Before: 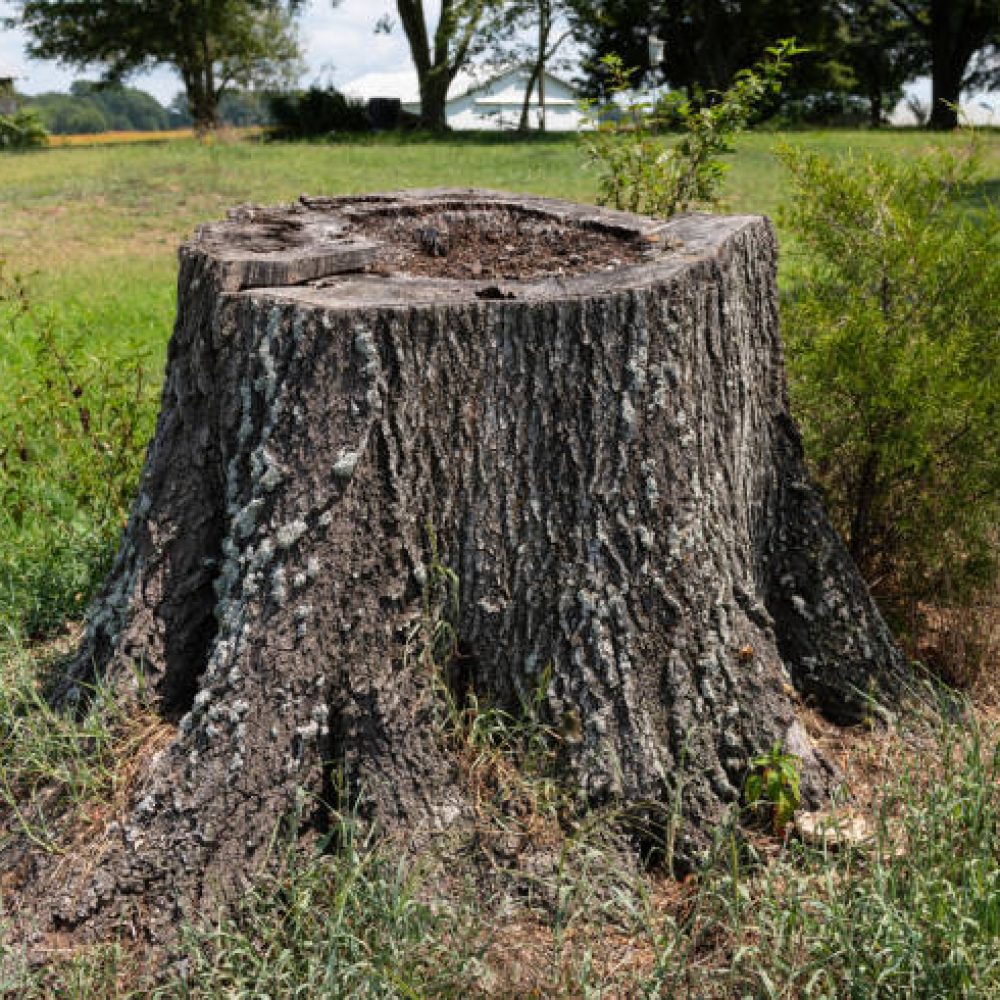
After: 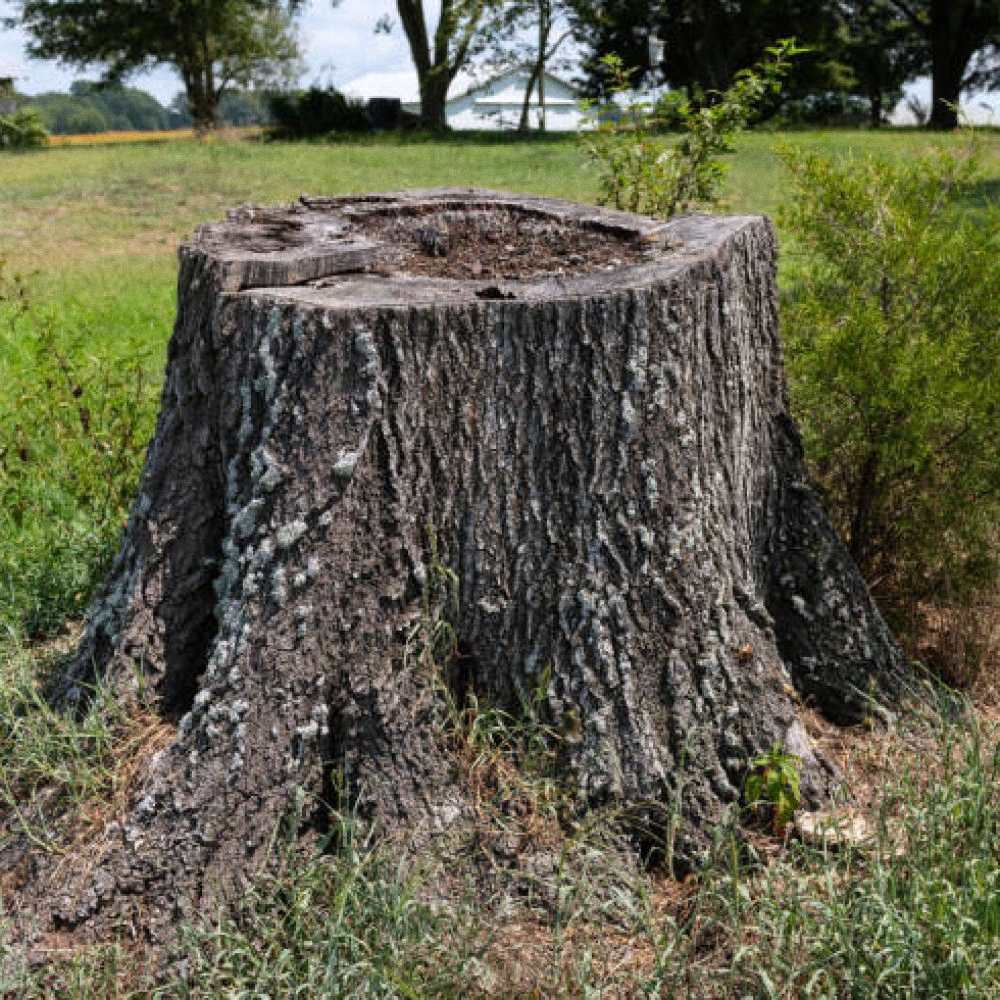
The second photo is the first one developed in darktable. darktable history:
grain: coarseness 7.08 ISO, strength 21.67%, mid-tones bias 59.58%
white balance: red 0.983, blue 1.036
